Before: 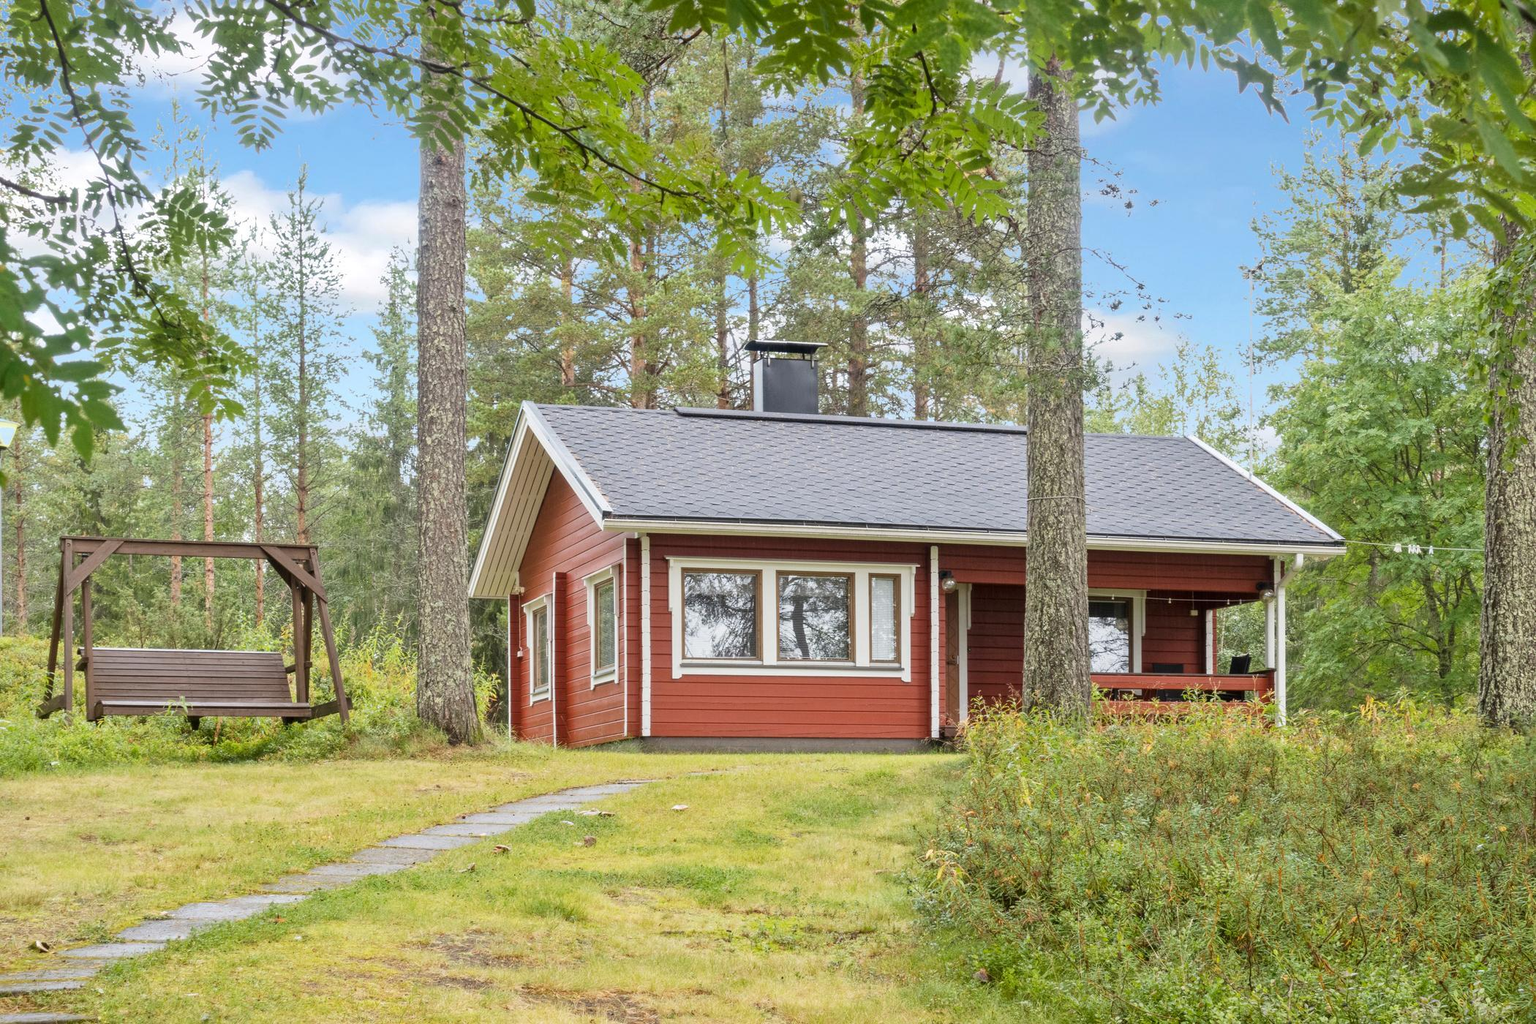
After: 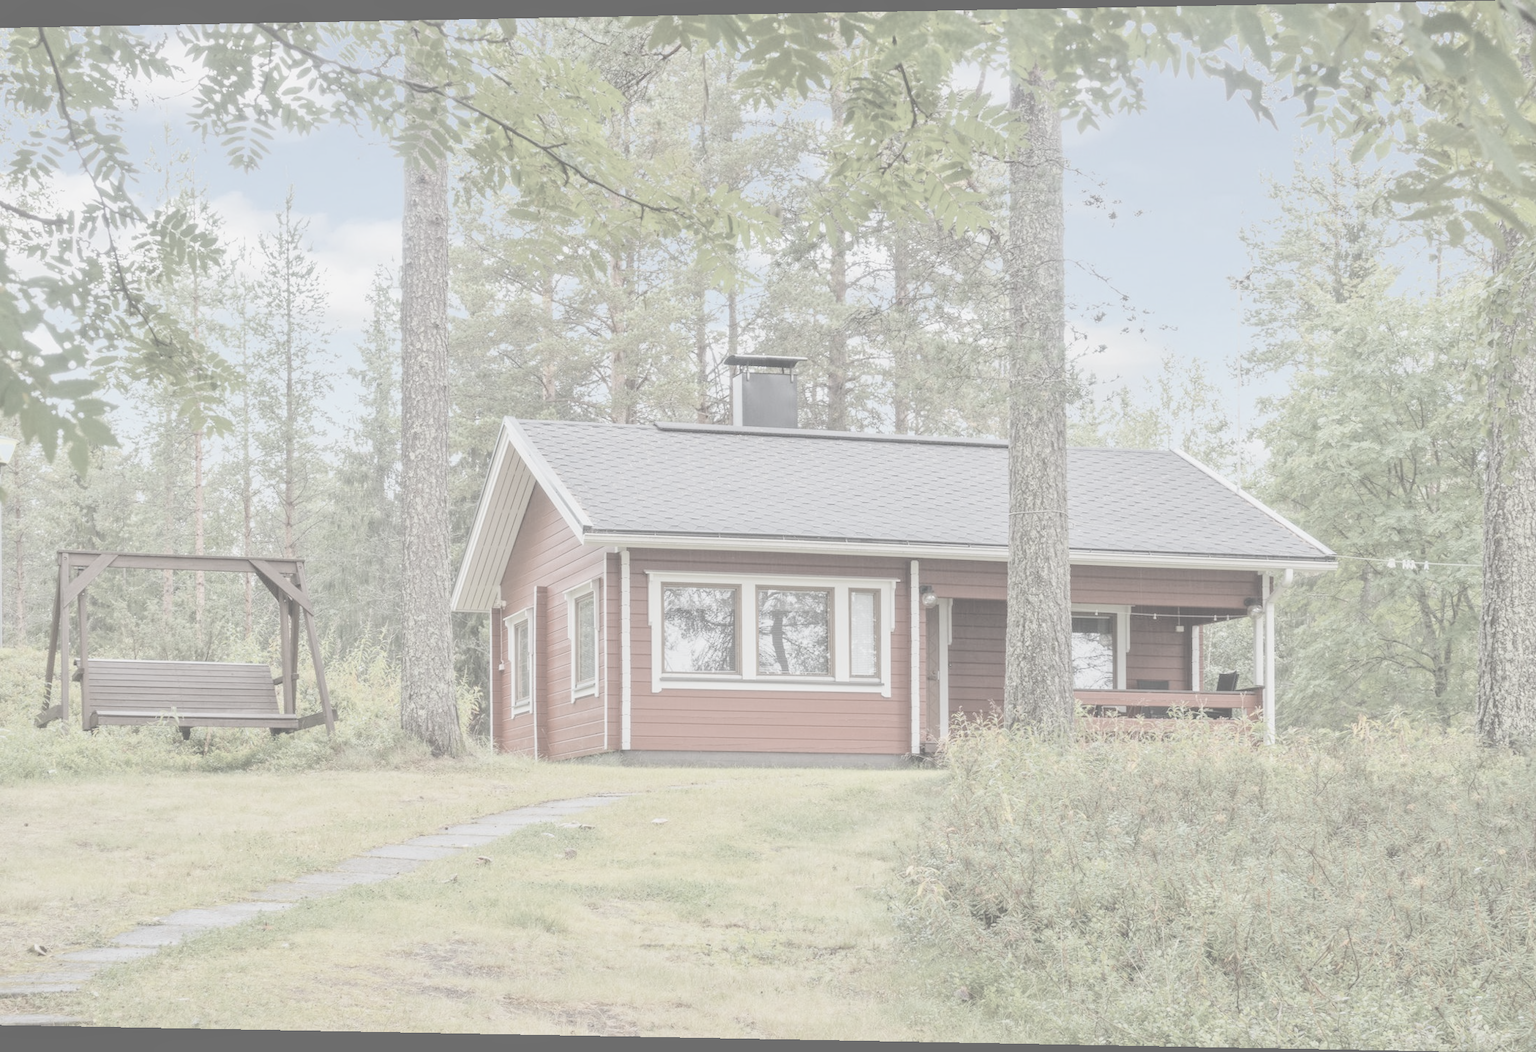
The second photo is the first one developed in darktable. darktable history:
contrast brightness saturation: contrast -0.32, brightness 0.75, saturation -0.78
local contrast: on, module defaults
rotate and perspective: lens shift (horizontal) -0.055, automatic cropping off
